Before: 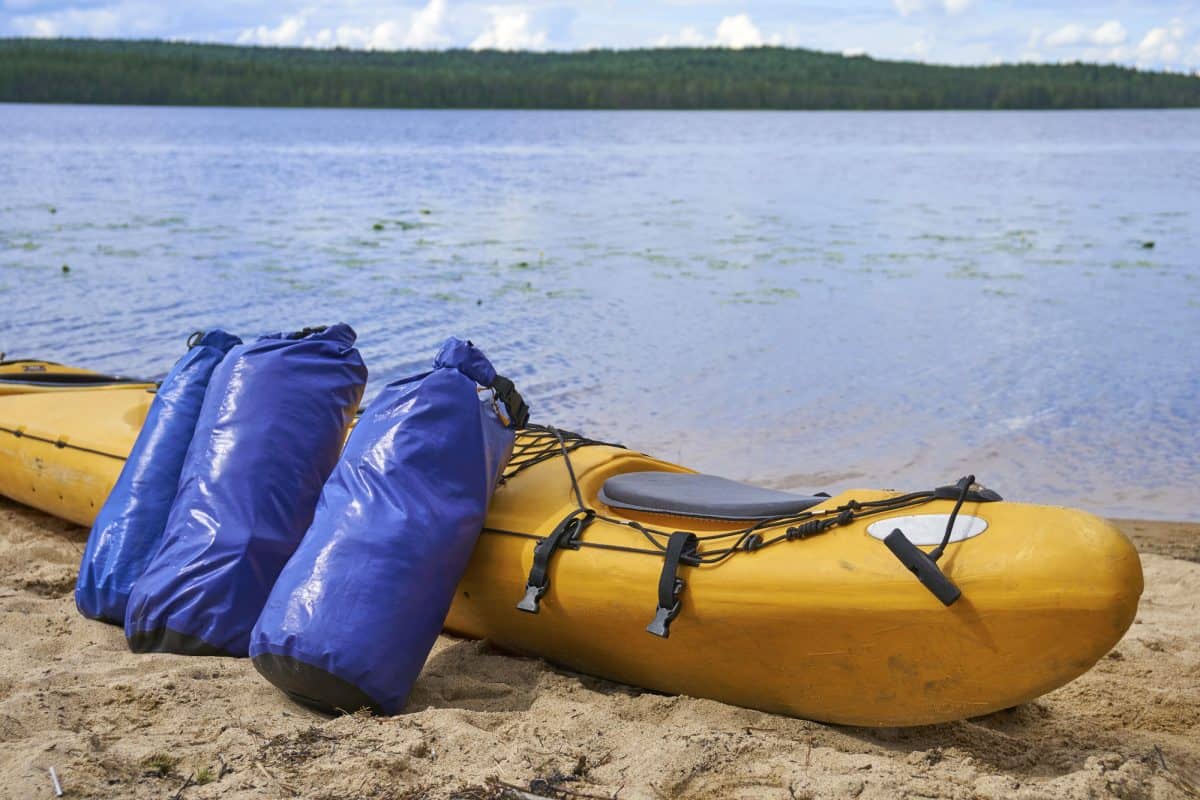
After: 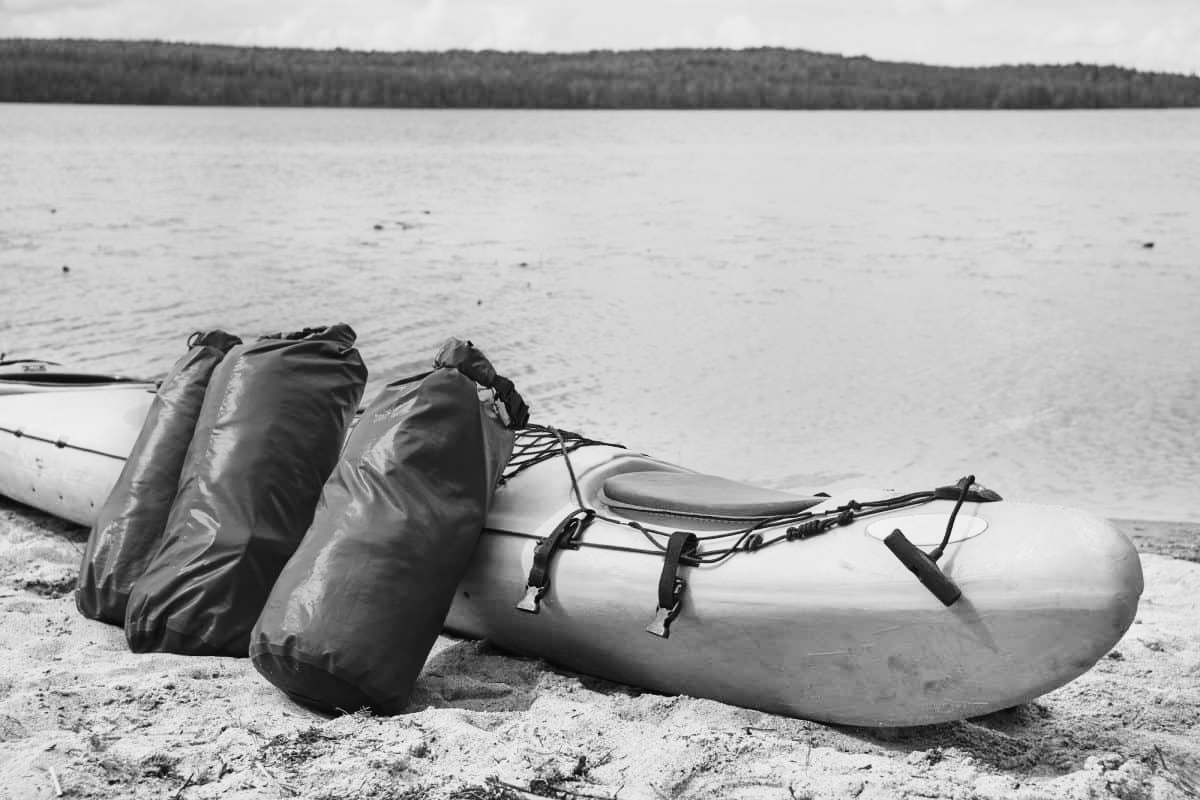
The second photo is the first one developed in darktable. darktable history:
base curve: curves: ch0 [(0, 0) (0.028, 0.03) (0.121, 0.232) (0.46, 0.748) (0.859, 0.968) (1, 1)], preserve colors none
monochrome: a 26.22, b 42.67, size 0.8
tone equalizer: -8 EV -0.417 EV, -7 EV -0.389 EV, -6 EV -0.333 EV, -5 EV -0.222 EV, -3 EV 0.222 EV, -2 EV 0.333 EV, -1 EV 0.389 EV, +0 EV 0.417 EV, edges refinement/feathering 500, mask exposure compensation -1.57 EV, preserve details no
